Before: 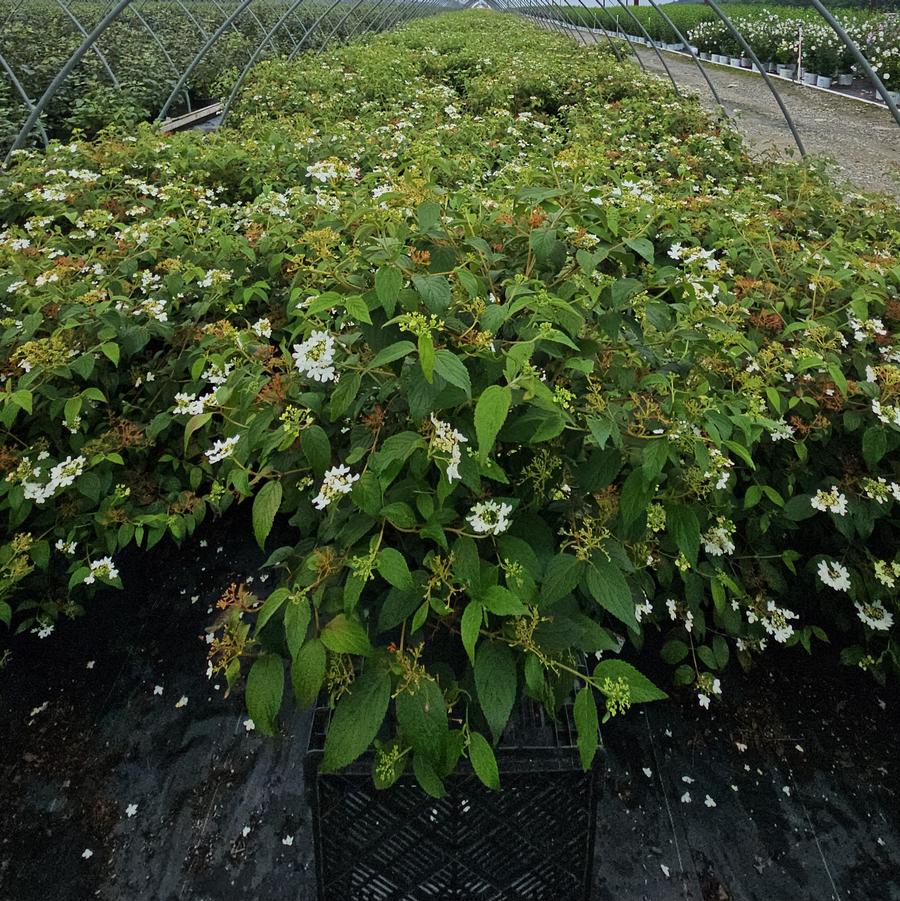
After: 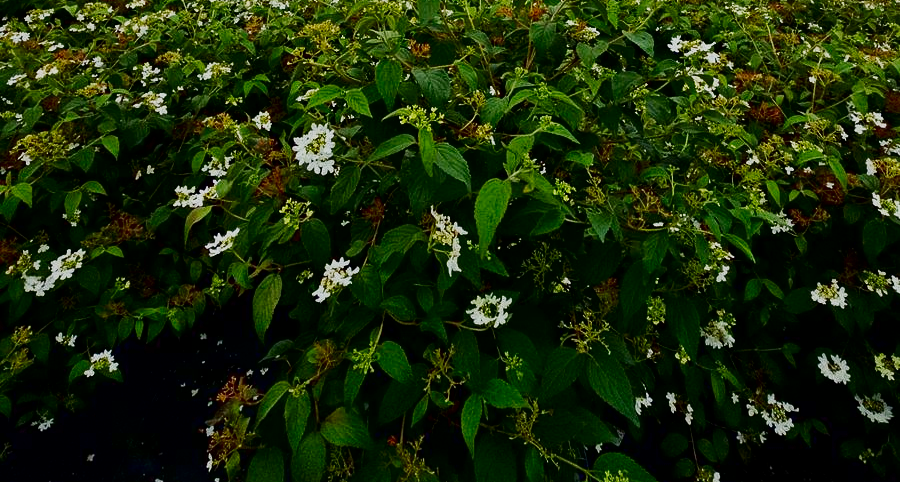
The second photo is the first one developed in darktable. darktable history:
base curve: curves: ch0 [(0, 0) (0.088, 0.125) (0.176, 0.251) (0.354, 0.501) (0.613, 0.749) (1, 0.877)], preserve colors none
crop and rotate: top 23.043%, bottom 23.437%
contrast brightness saturation: contrast 0.09, brightness -0.59, saturation 0.17
local contrast: mode bilateral grid, contrast 20, coarseness 50, detail 130%, midtone range 0.2
